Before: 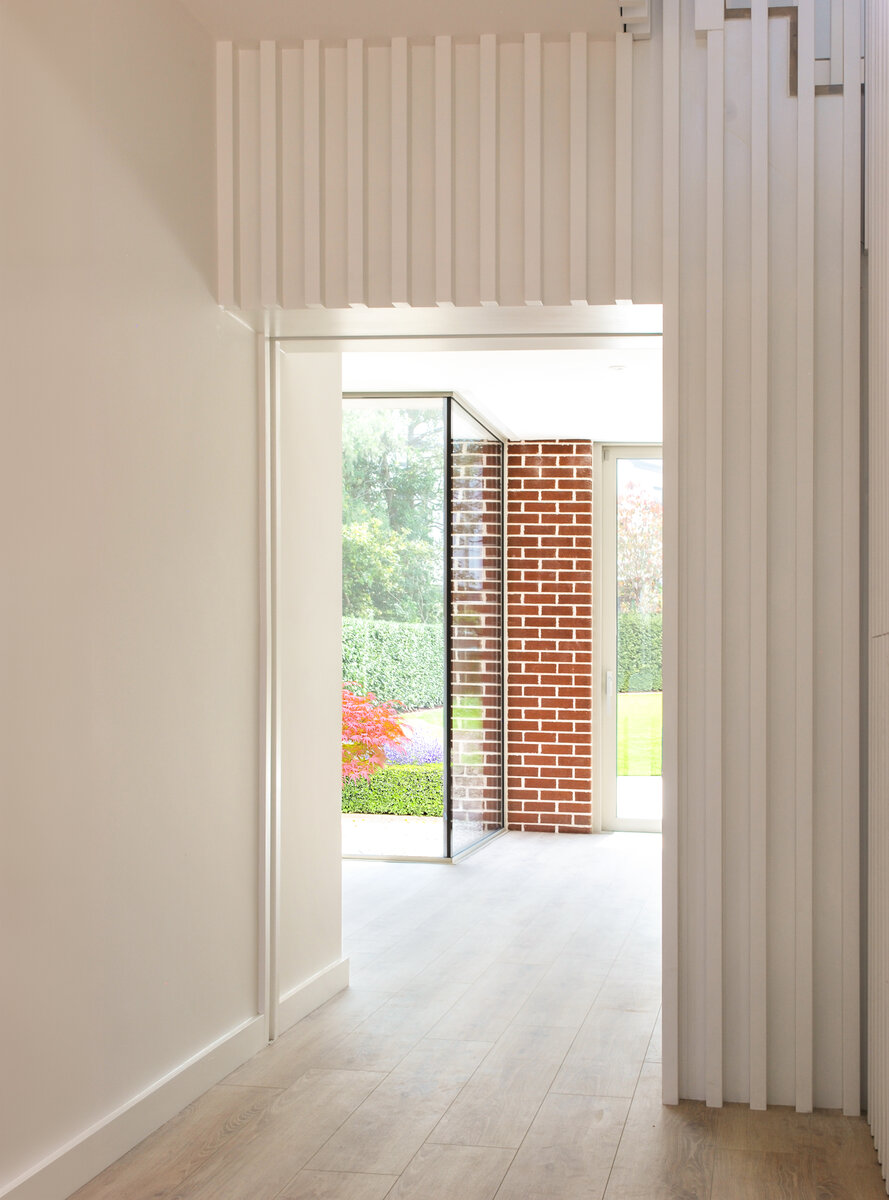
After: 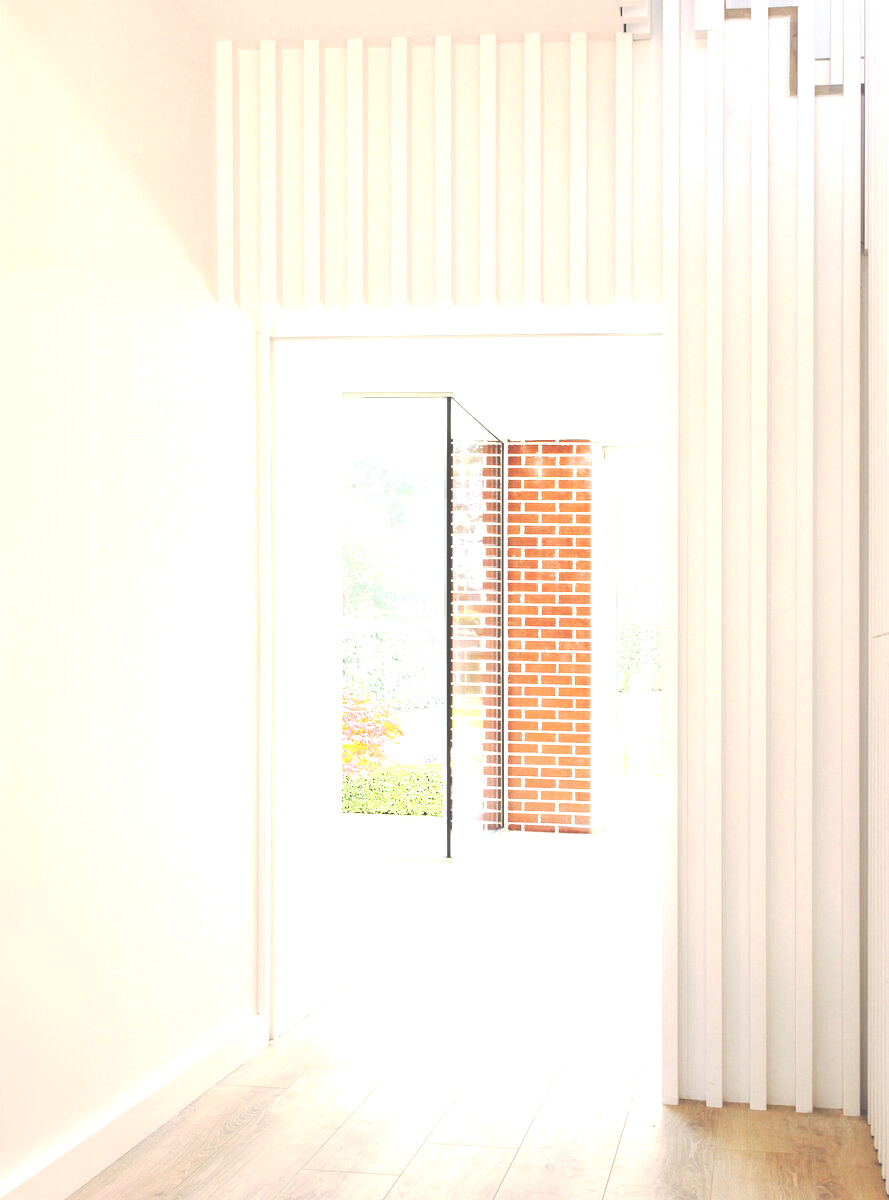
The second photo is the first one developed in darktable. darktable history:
exposure: black level correction 0, exposure 1.292 EV, compensate exposure bias true, compensate highlight preservation false
tone curve: curves: ch0 [(0, 0) (0.003, 0.319) (0.011, 0.319) (0.025, 0.319) (0.044, 0.323) (0.069, 0.324) (0.1, 0.328) (0.136, 0.329) (0.177, 0.337) (0.224, 0.351) (0.277, 0.373) (0.335, 0.413) (0.399, 0.458) (0.468, 0.533) (0.543, 0.617) (0.623, 0.71) (0.709, 0.783) (0.801, 0.849) (0.898, 0.911) (1, 1)], preserve colors none
